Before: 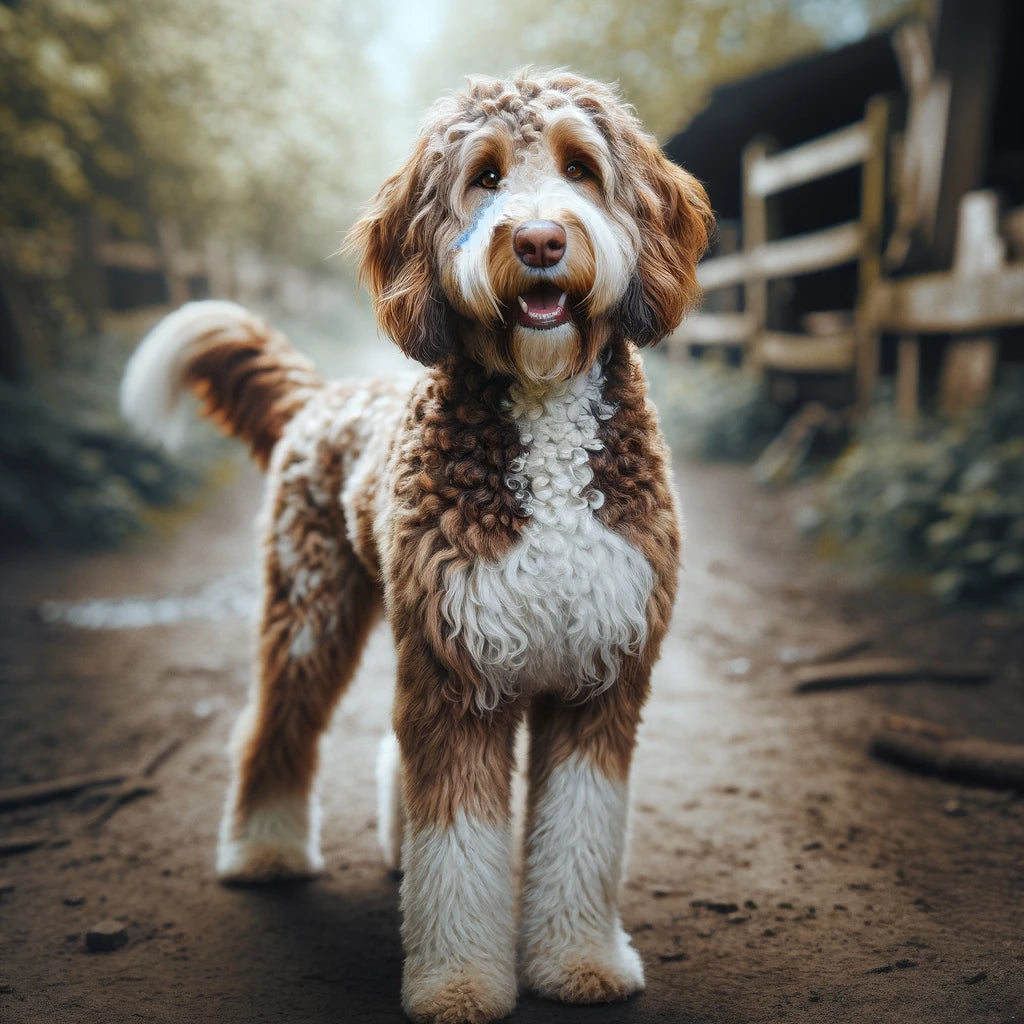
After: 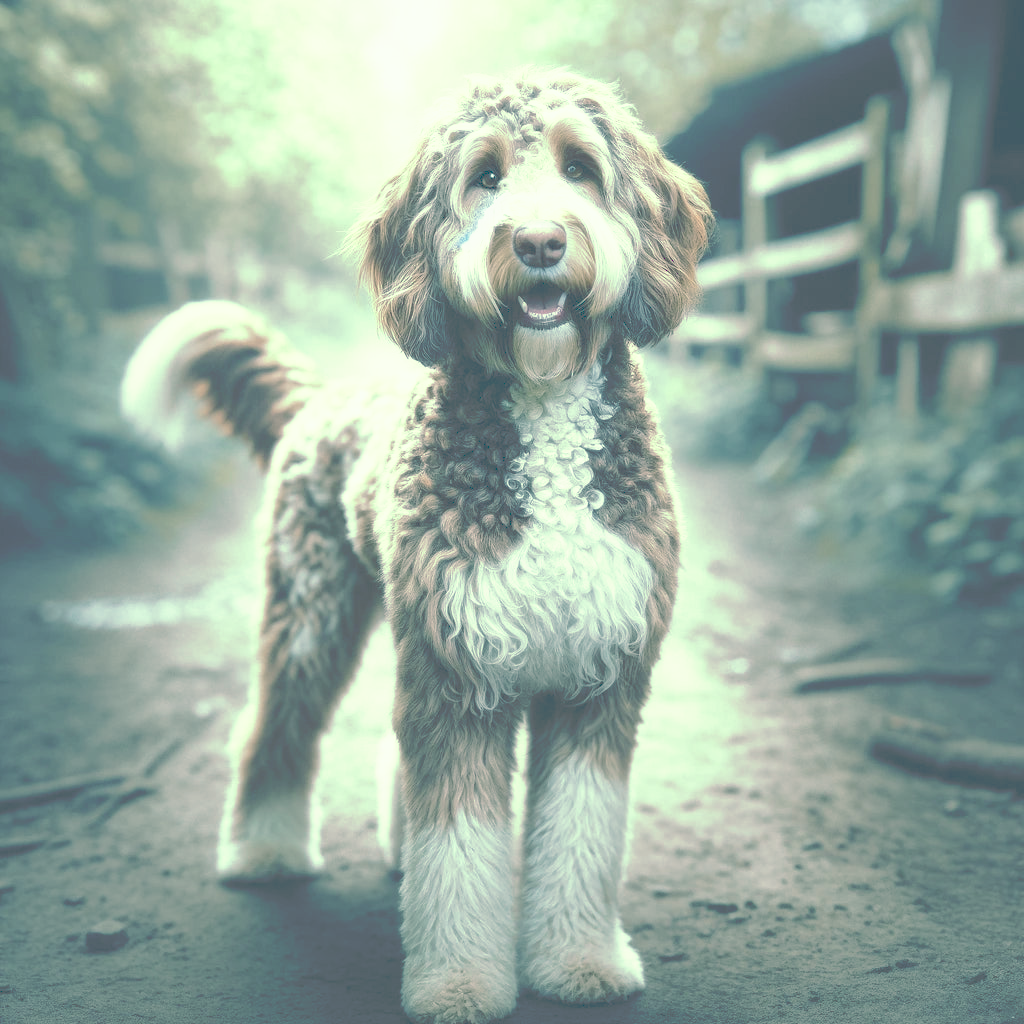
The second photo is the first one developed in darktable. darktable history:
tone curve: curves: ch0 [(0, 0) (0.003, 0.326) (0.011, 0.332) (0.025, 0.352) (0.044, 0.378) (0.069, 0.4) (0.1, 0.416) (0.136, 0.432) (0.177, 0.468) (0.224, 0.509) (0.277, 0.554) (0.335, 0.6) (0.399, 0.642) (0.468, 0.693) (0.543, 0.753) (0.623, 0.818) (0.709, 0.897) (0.801, 0.974) (0.898, 0.991) (1, 1)], preserve colors none
color look up table: target L [95.97, 82.31, 94.92, 76.68, 94.97, 71.65, 71.6, 60.13, 63.27, 50.9, 49.59, 46.4, 35.18, 19.85, 200.32, 94.76, 82.63, 96.26, 67.1, 70.78, 68.32, 64.2, 55.09, 58.04, 51.8, 45.84, 49.73, 17.96, 26.06, 83.65, 72.44, 73.75, 61.56, 59.75, 49.24, 39.91, 28.81, 39.8, 23.17, 34.43, 13.75, 20.06, 17.01, 0.698, 73.84, 81.13, 68.33, 54.19, 26.33], target a [-43.63, -11.96, -55.67, -32.83, -54.13, -59.03, -21.7, -69.83, -29.54, -53.53, -14.67, -28.41, -46.03, -30.54, 0, -59.84, -10.93, -43.88, 20.22, 15.27, 8.794, -1.63, 38.49, 11.32, 28.3, 50.54, 26.61, 34.78, -3.878, -1.281, 16.06, -14.61, 37.92, 18.89, -29.34, 72.47, 58.73, -0.287, 45.63, -15.59, 30.81, 12.77, -0.098, 2.942, -46.68, -17.69, -50.76, -21.92, -17.38], target b [33.82, 25.2, 64.51, 35.3, 38.33, 12.24, 63.18, 54.51, 19.75, 2.38, 4.553, 33.3, 25.64, 10.64, 0, 91.48, 29.76, 36.31, 12.33, 7.232, 48.88, 10, 46.4, 20.12, 29.29, 9.553, -0.942, 2.392, 10.98, 12.14, -3.34, -3.046, -20.16, -10.16, -36.23, -20.32, -59.18, -13.57, -44.35, -4.38, -22.46, -49.46, -31.01, -23.37, -1.538, 8.918, -9.687, -17.64, -21.49], num patches 49
